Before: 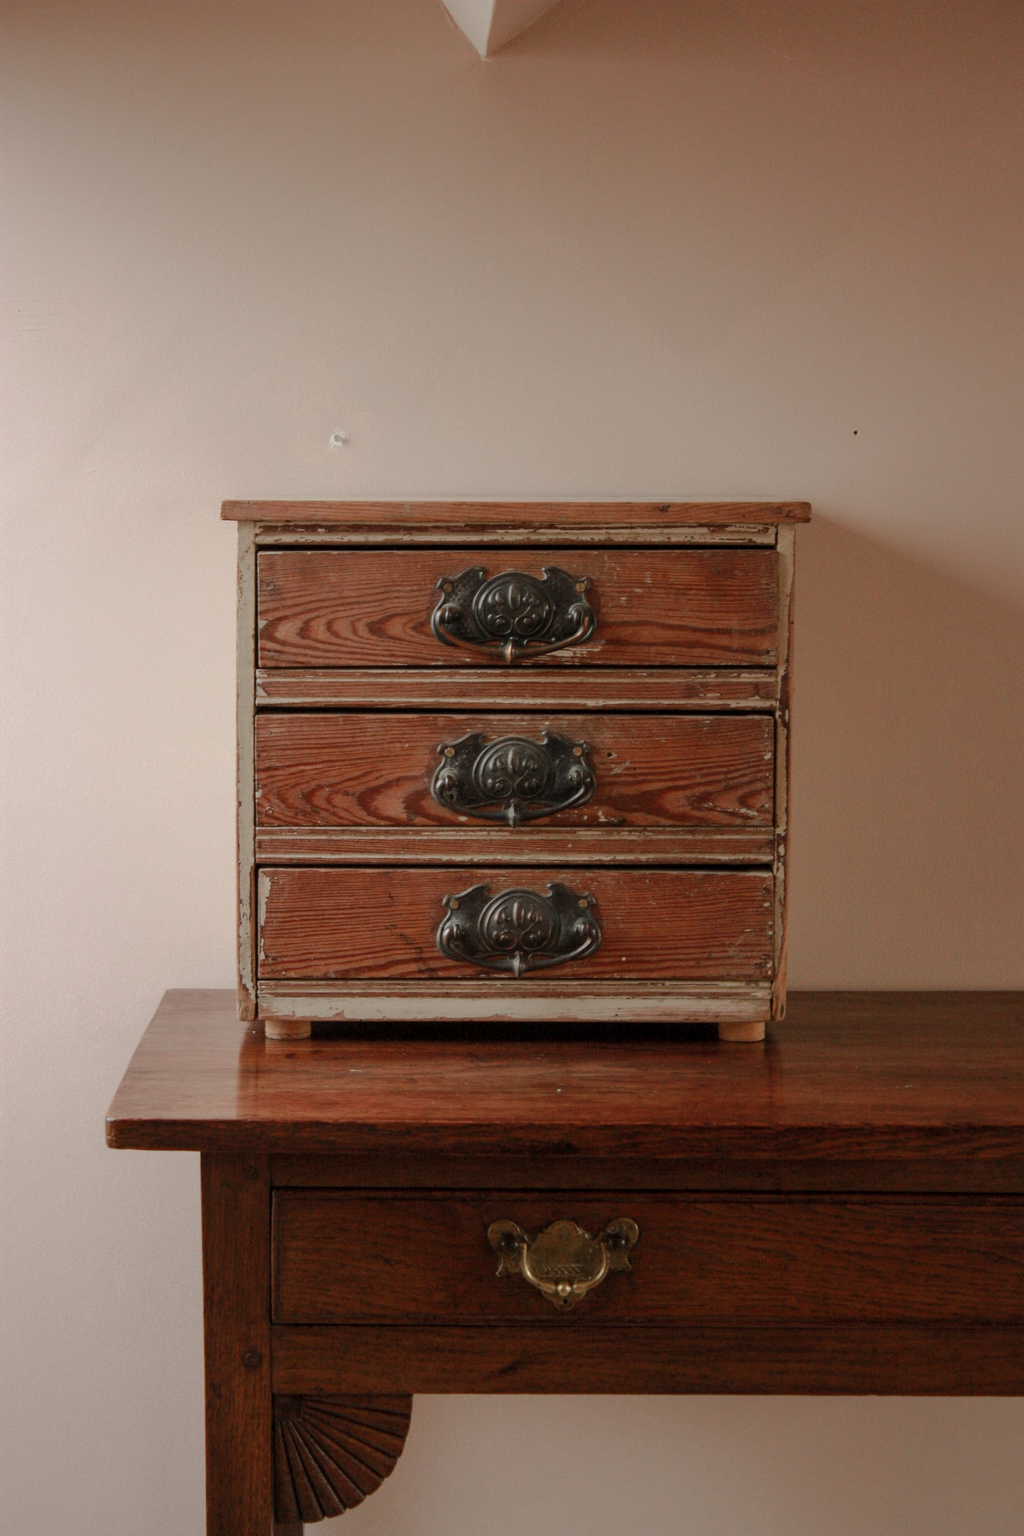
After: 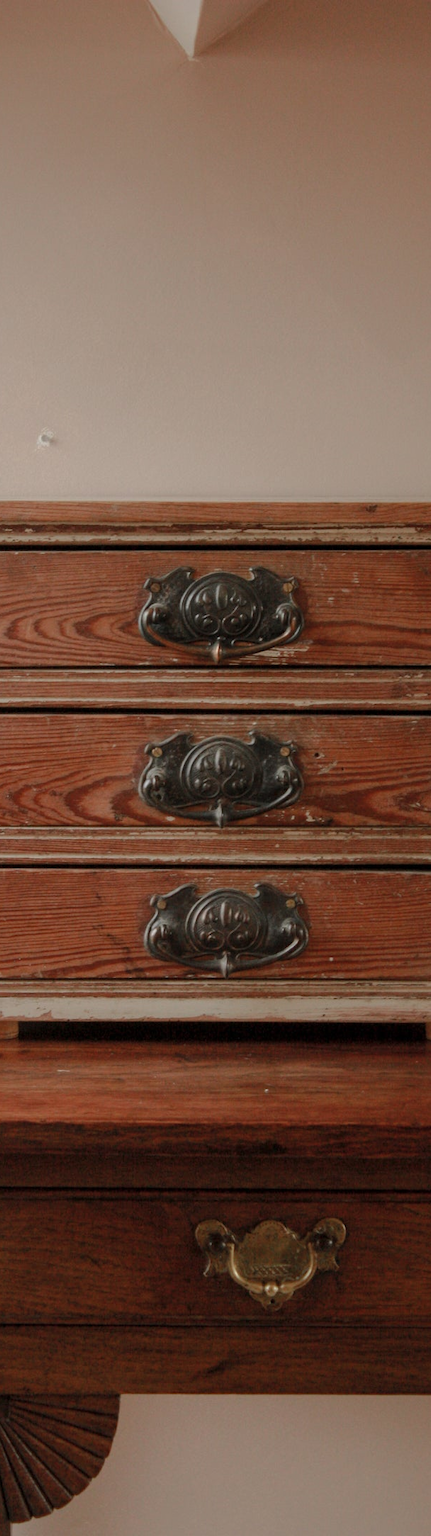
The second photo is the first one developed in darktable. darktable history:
shadows and highlights: shadows 30
crop: left 28.583%, right 29.231%
